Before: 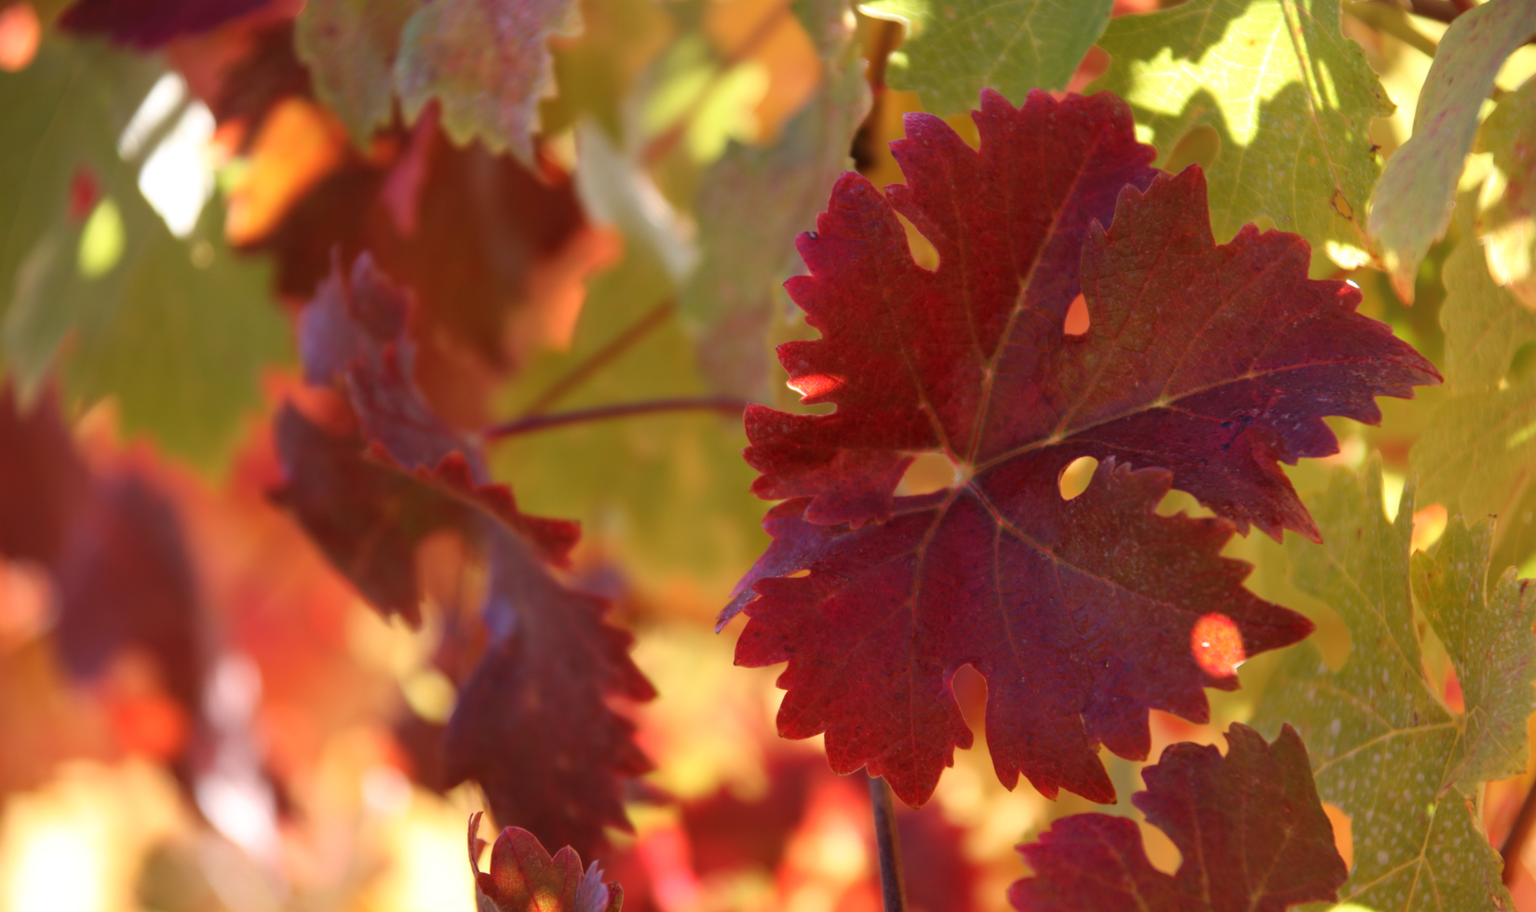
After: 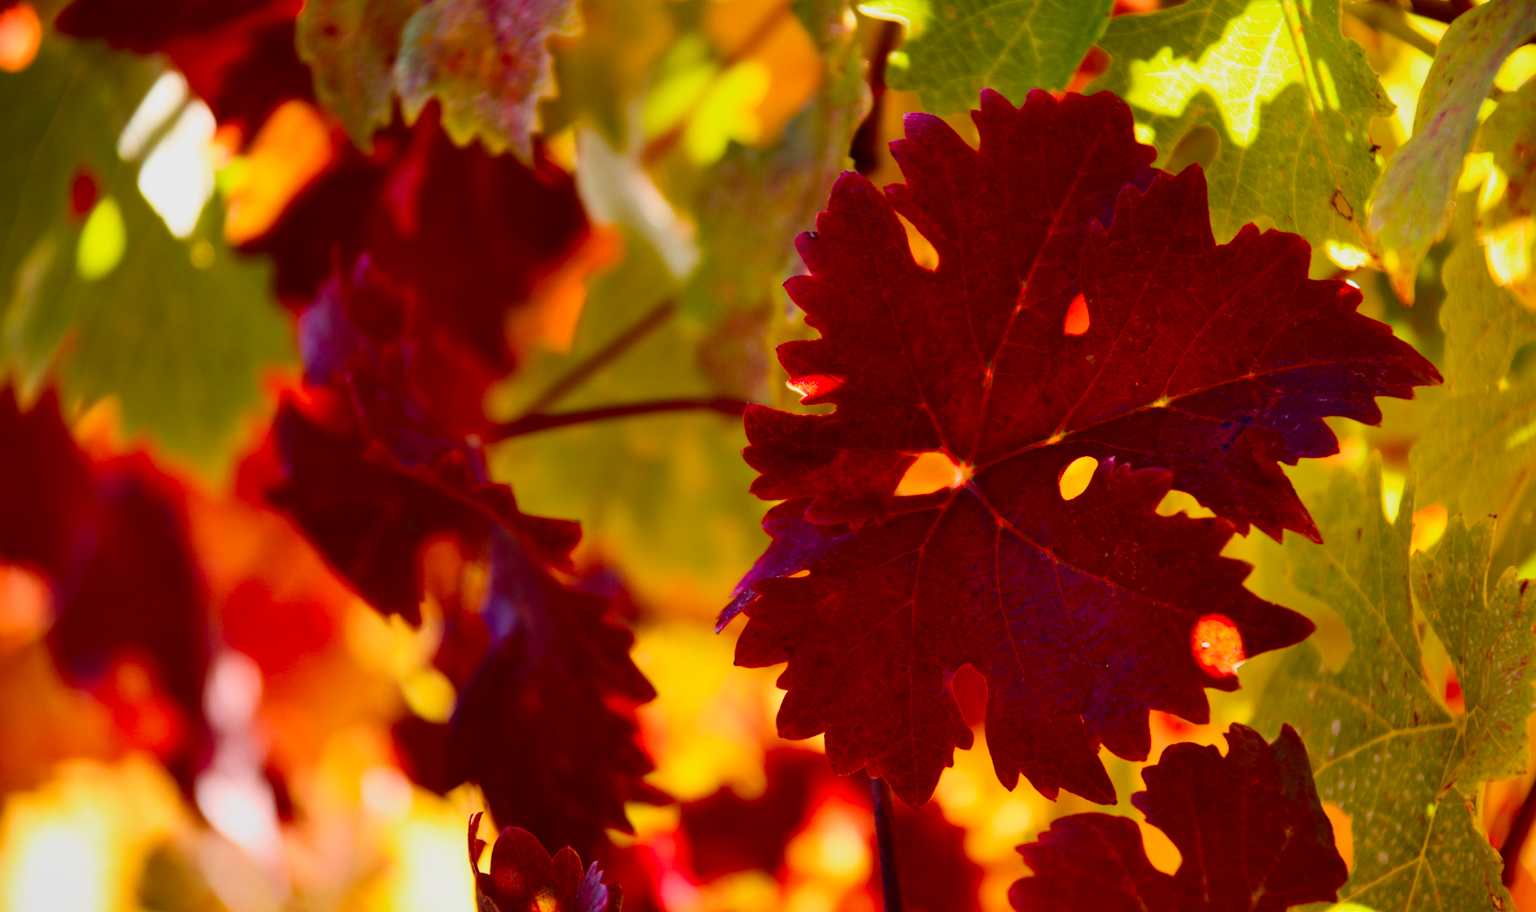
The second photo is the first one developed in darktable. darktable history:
shadows and highlights: highlights color adjustment 0%, soften with gaussian
contrast brightness saturation: contrast 0.32, brightness -0.08, saturation 0.17
color balance rgb: perceptual saturation grading › global saturation 40%, global vibrance 15%
filmic rgb: black relative exposure -7.65 EV, white relative exposure 4.56 EV, hardness 3.61
